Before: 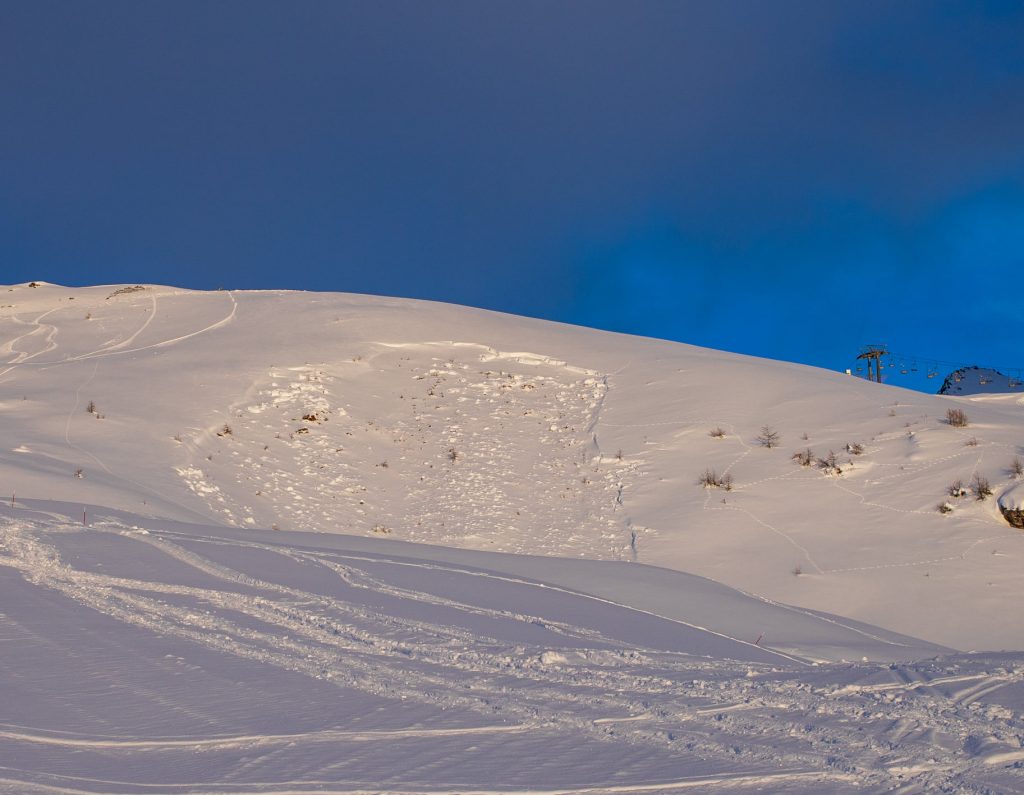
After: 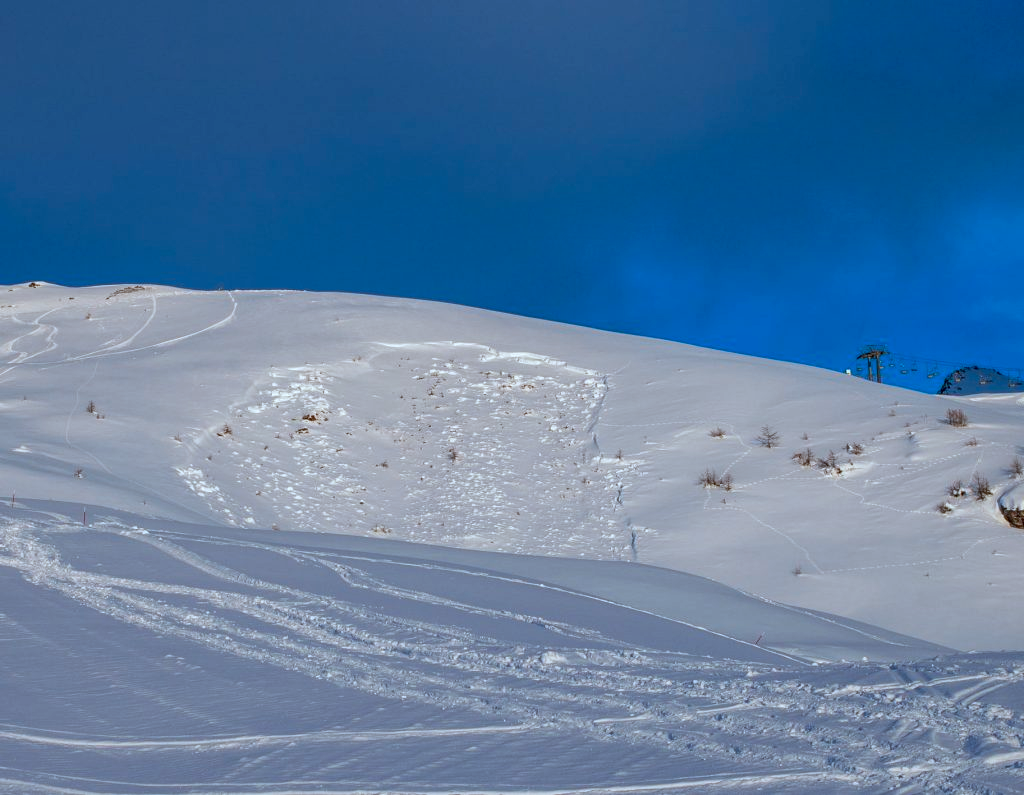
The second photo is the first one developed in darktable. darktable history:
color correction: highlights a* -9.35, highlights b* -23.15
local contrast: highlights 100%, shadows 100%, detail 131%, midtone range 0.2
